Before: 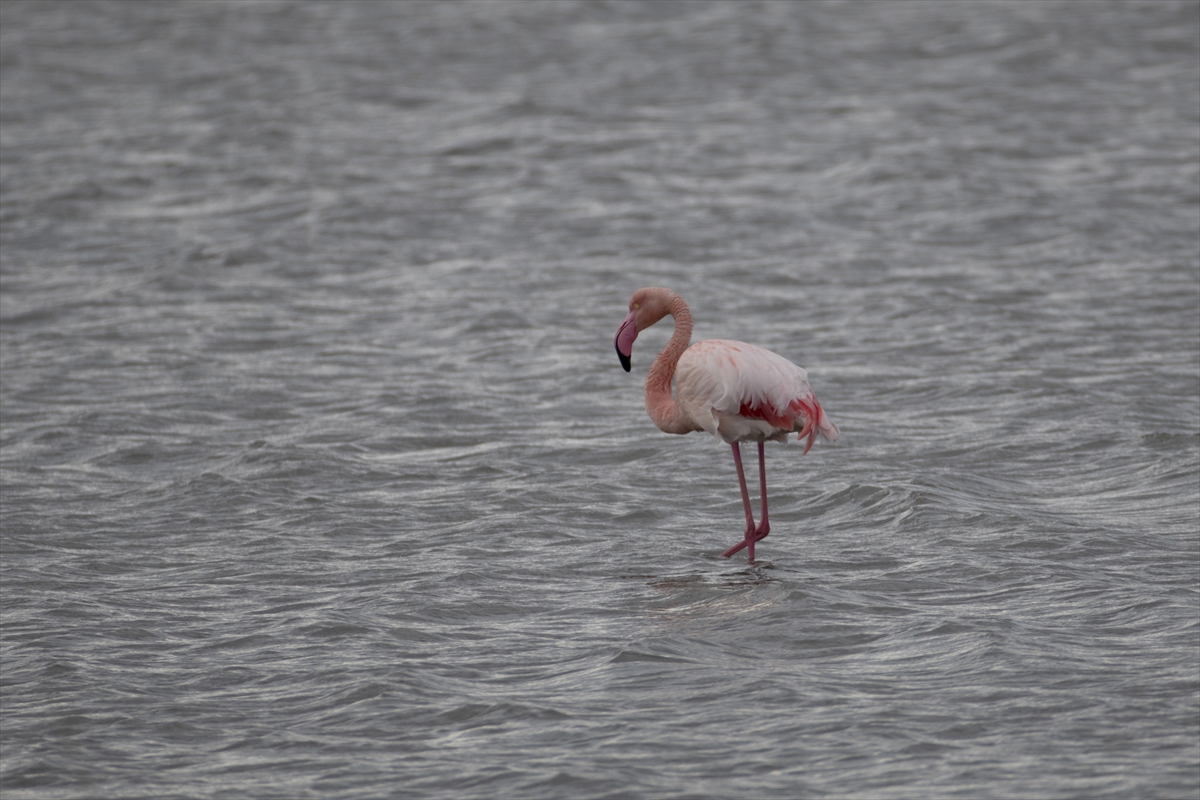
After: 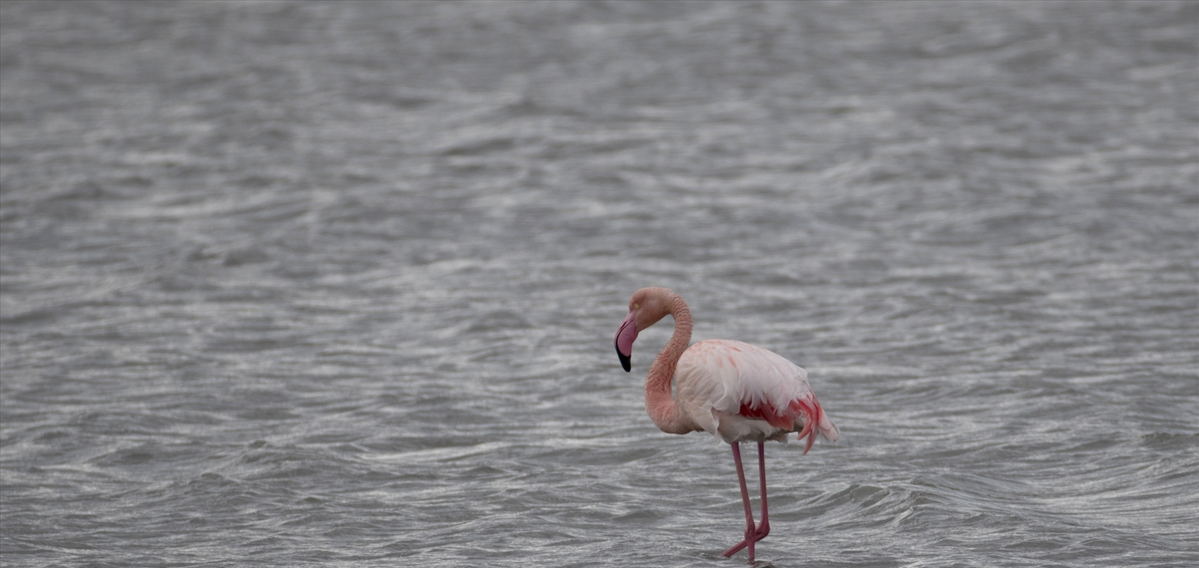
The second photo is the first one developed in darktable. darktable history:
exposure: exposure 0.203 EV, compensate highlight preservation false
crop: right 0.001%, bottom 28.969%
